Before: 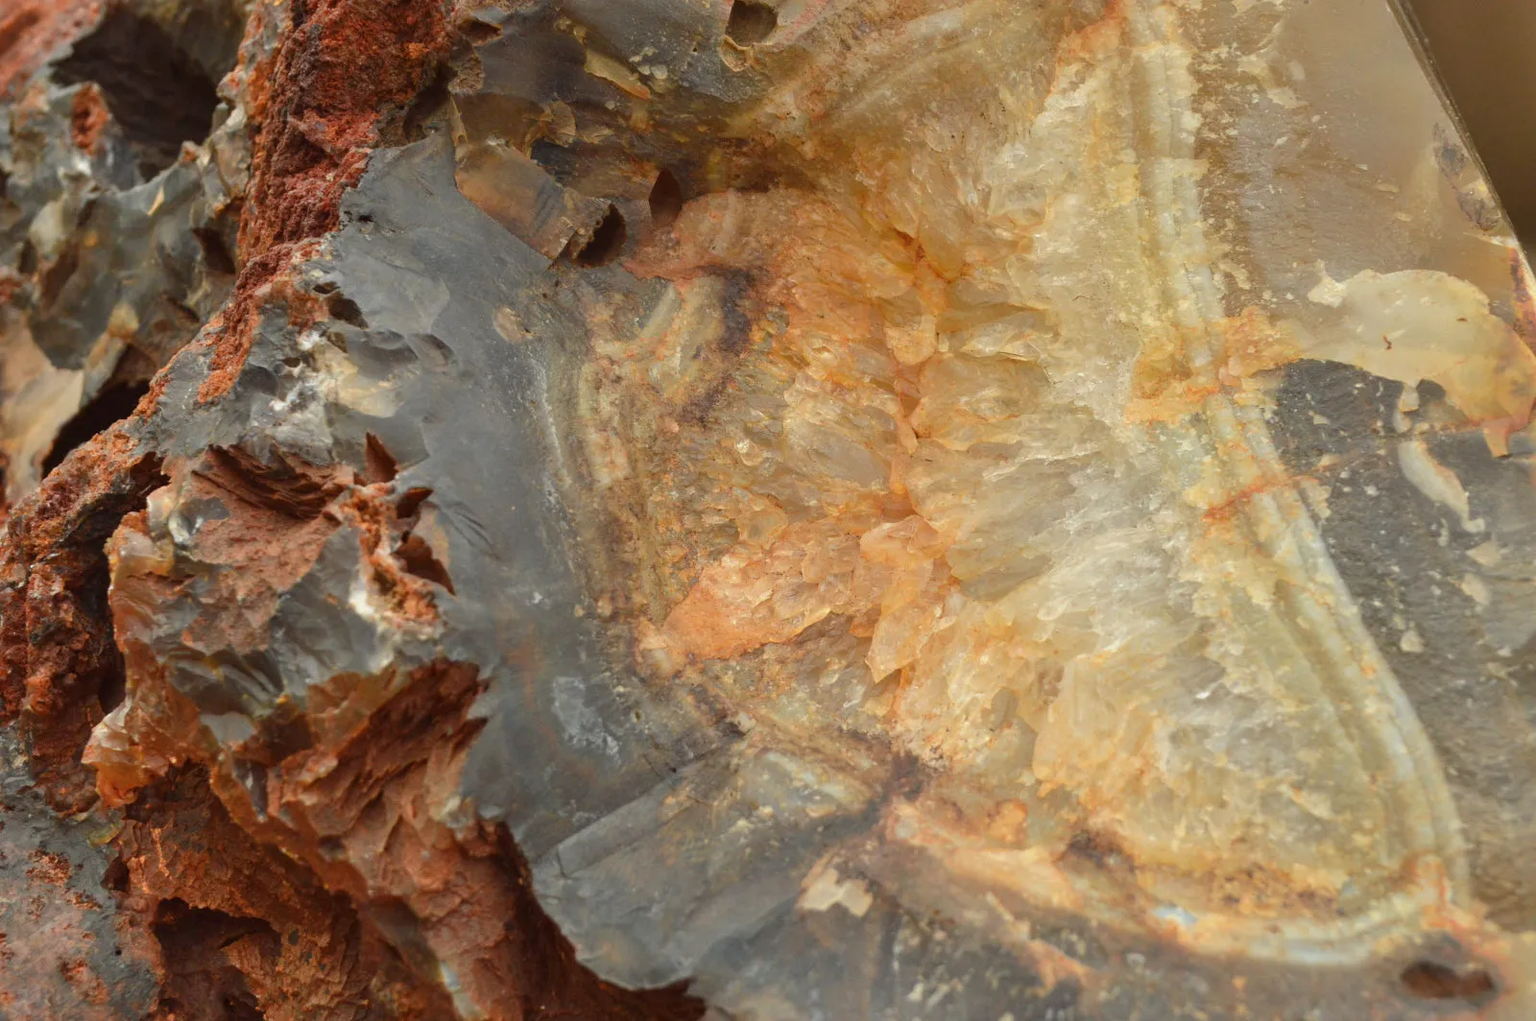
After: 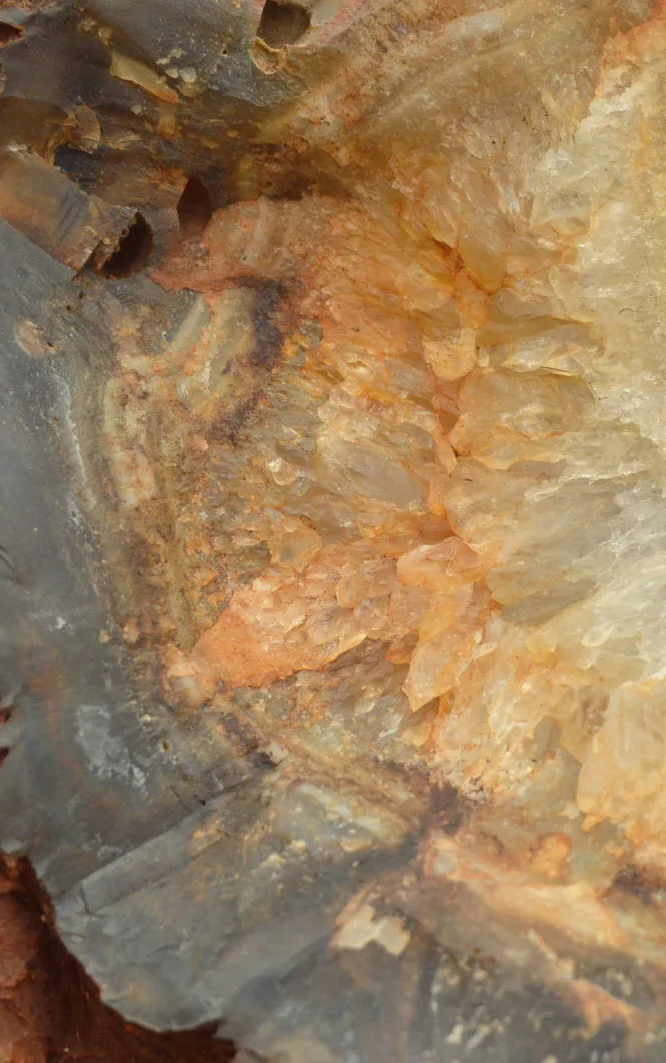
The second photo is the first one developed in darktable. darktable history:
crop: left 31.229%, right 27.105%
